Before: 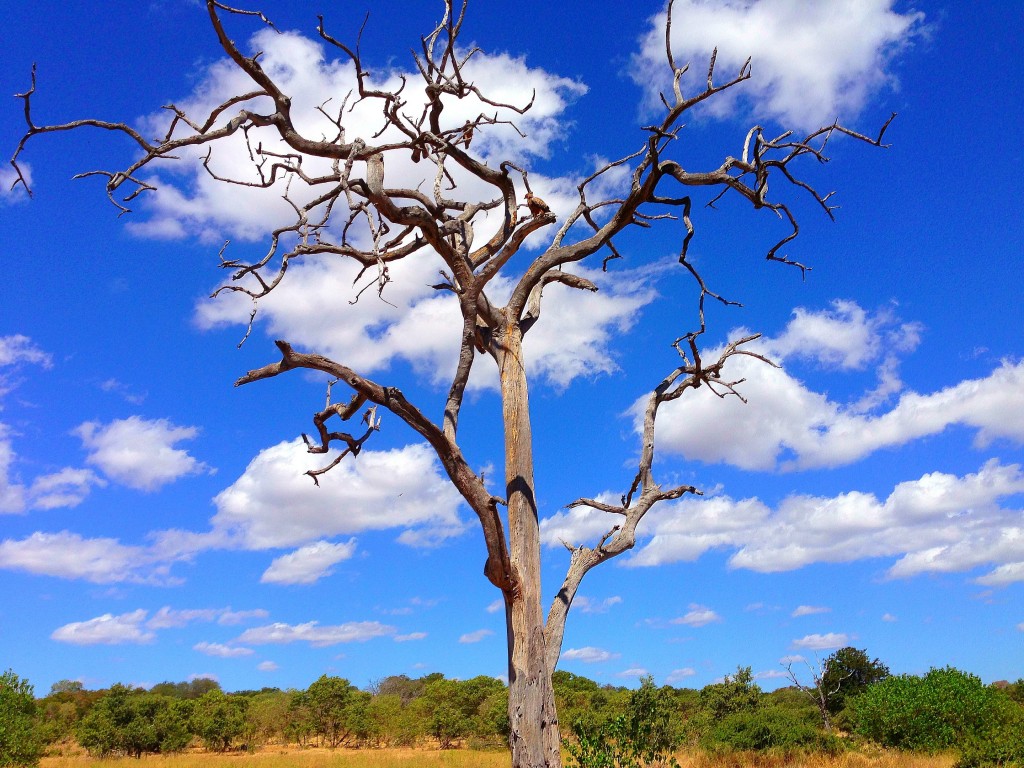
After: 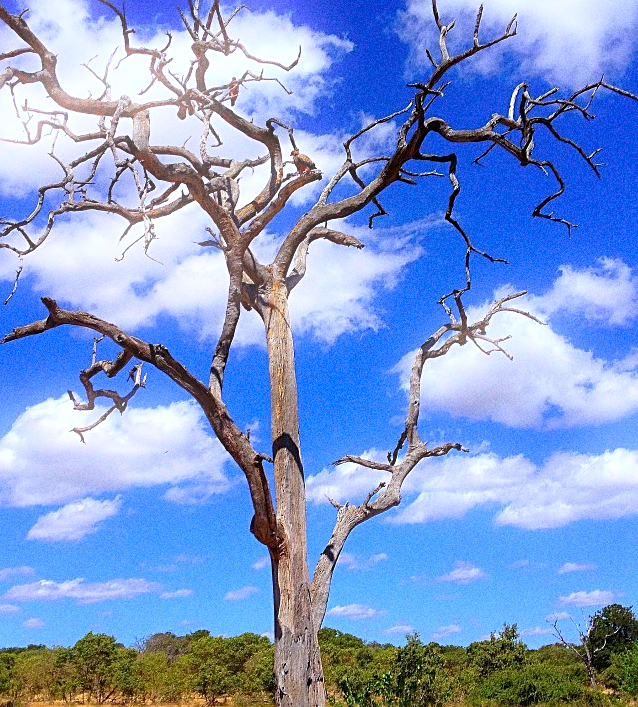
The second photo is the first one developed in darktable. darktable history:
crop and rotate: left 22.918%, top 5.629%, right 14.711%, bottom 2.247%
local contrast: highlights 100%, shadows 100%, detail 120%, midtone range 0.2
white balance: red 0.967, blue 1.119, emerald 0.756
sharpen: on, module defaults
grain: coarseness 8.68 ISO, strength 31.94%
bloom: size 5%, threshold 95%, strength 15%
